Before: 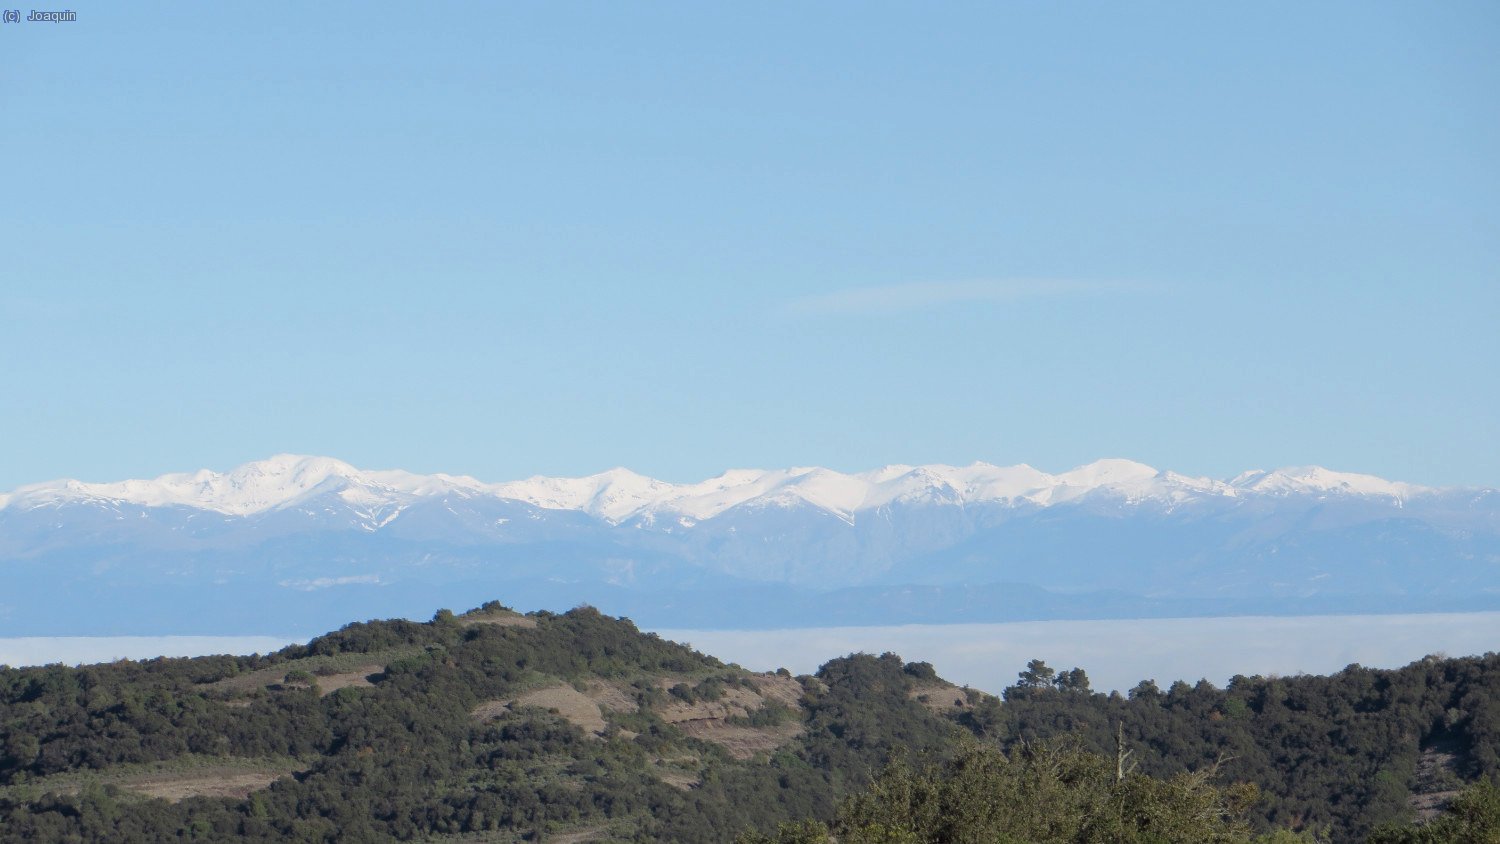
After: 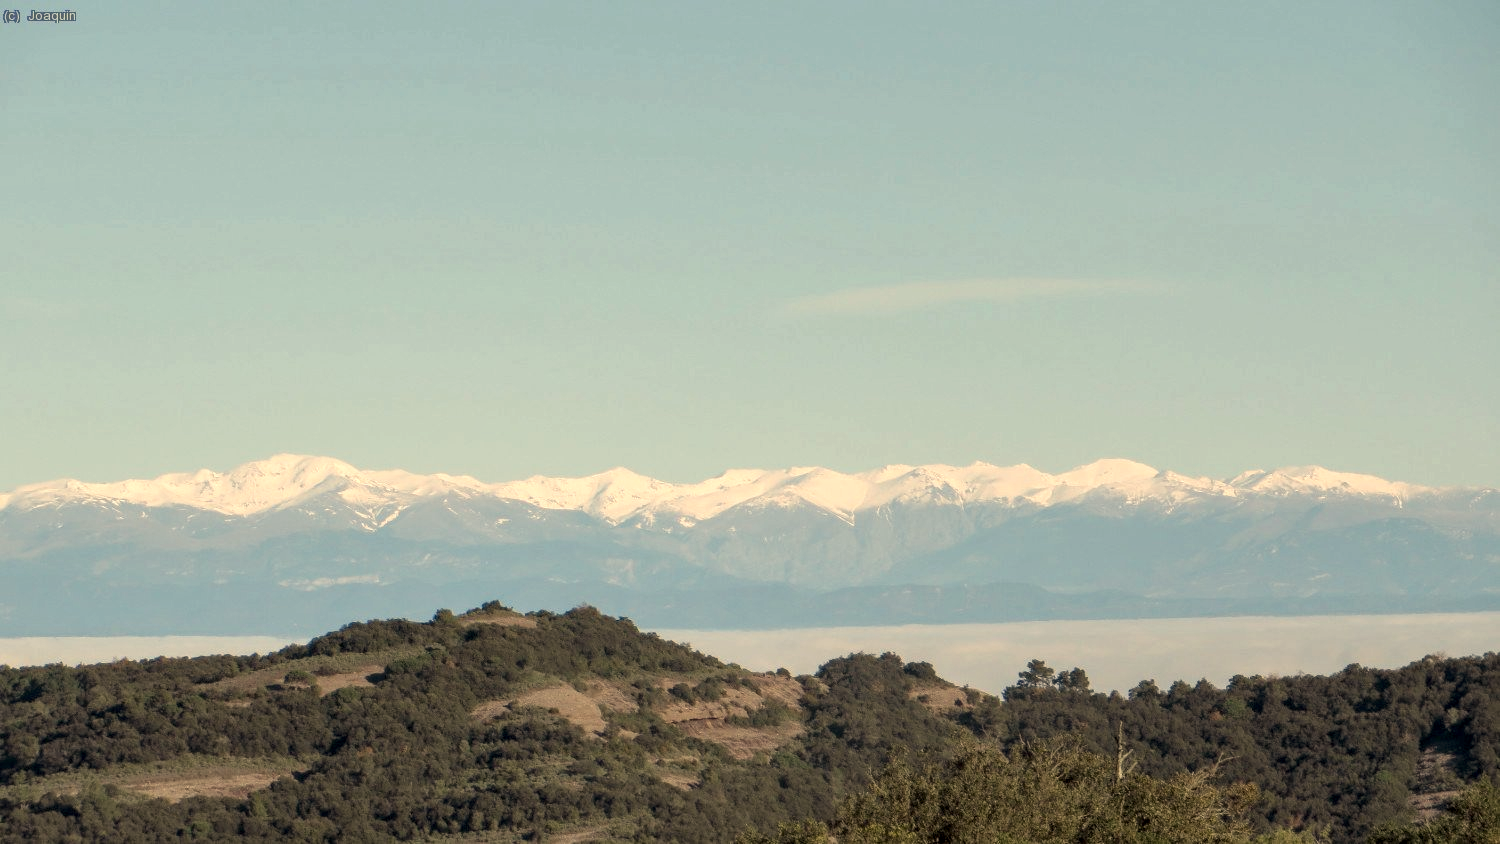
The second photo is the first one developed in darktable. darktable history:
white balance: red 1.138, green 0.996, blue 0.812
local contrast: highlights 40%, shadows 60%, detail 136%, midtone range 0.514
